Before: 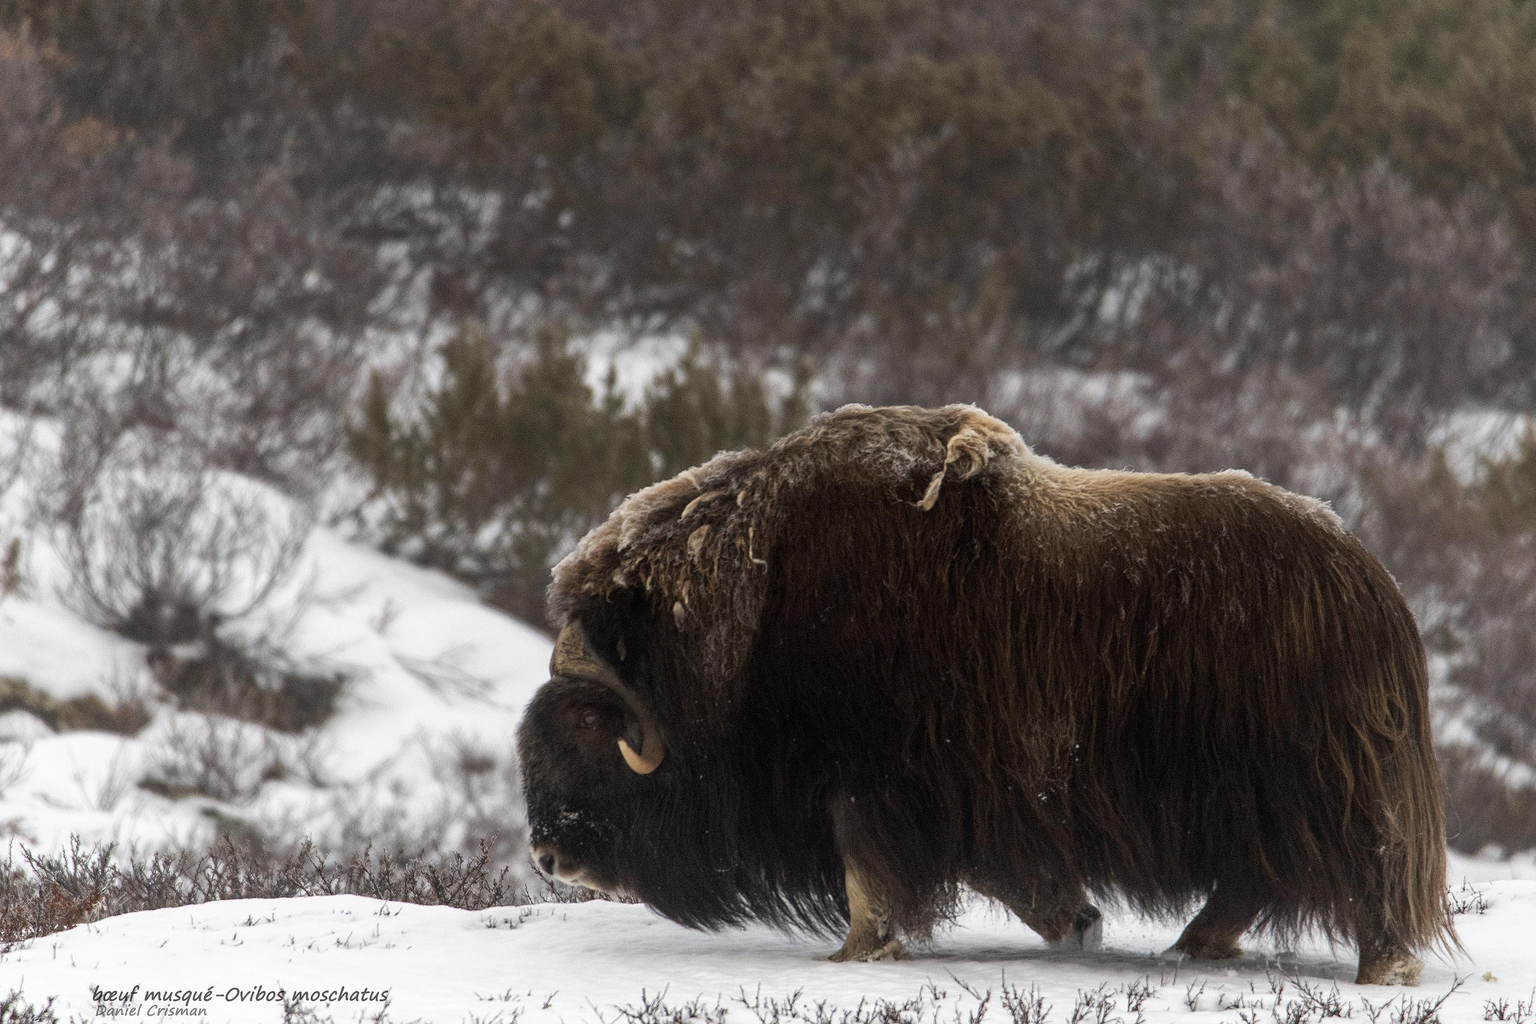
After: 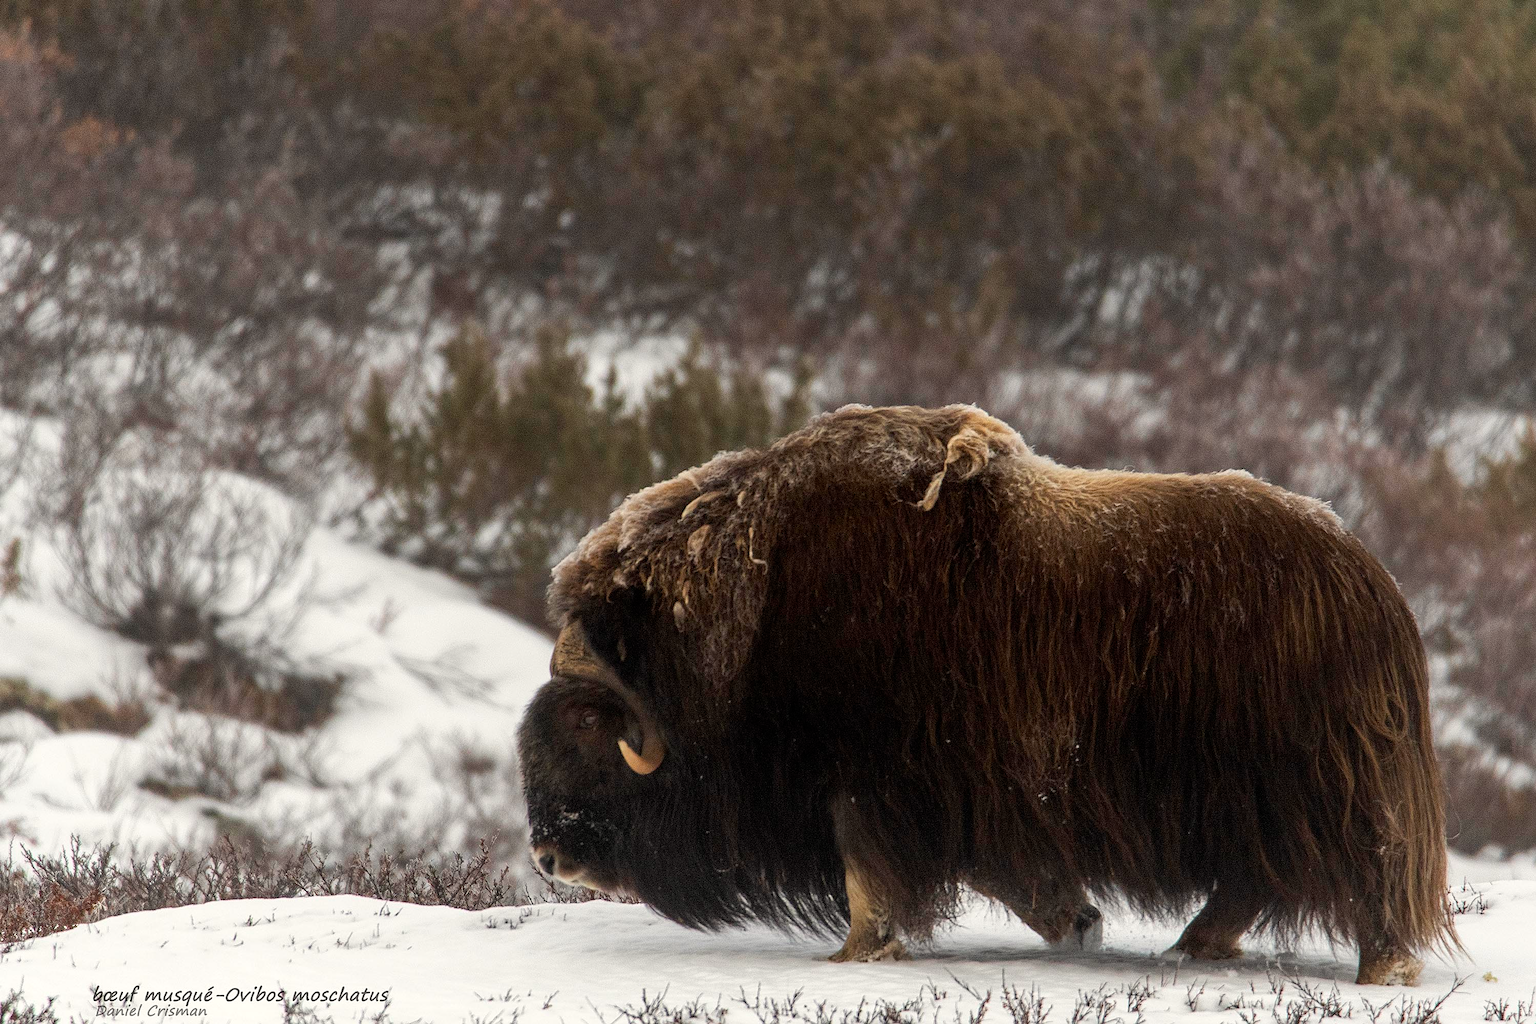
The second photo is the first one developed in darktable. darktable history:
color calibration: output colorfulness [0, 0.315, 0, 0], x 0.341, y 0.355, temperature 5166 K
sharpen: amount 0.2
